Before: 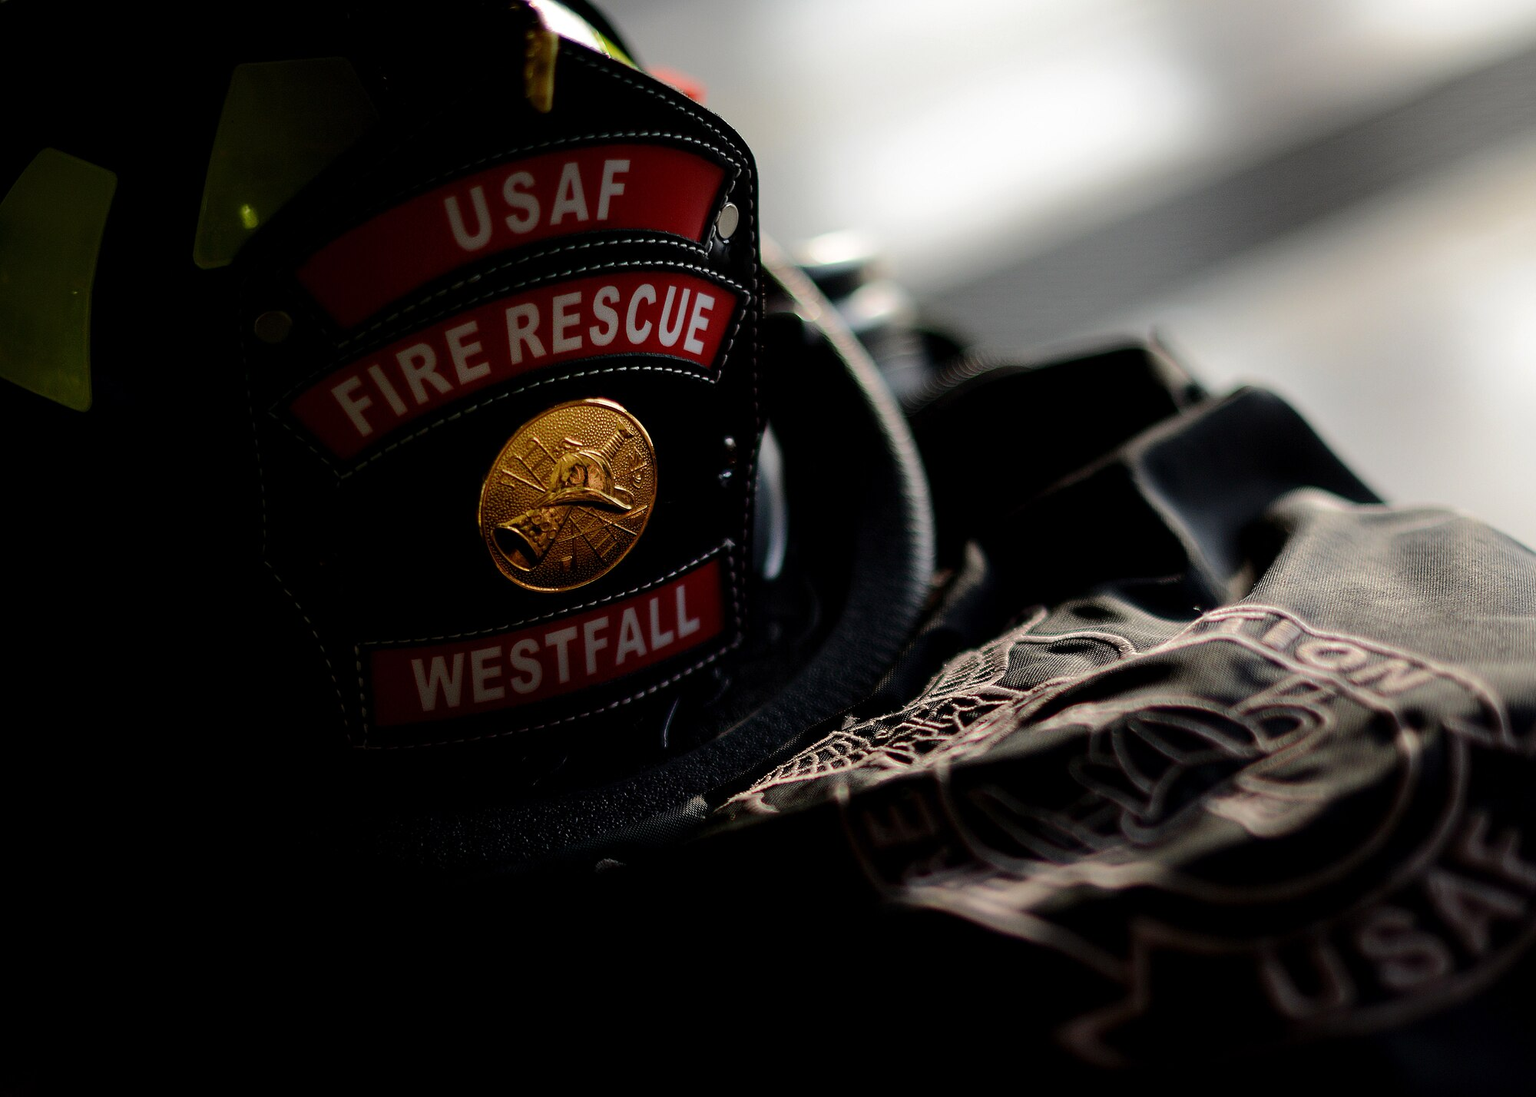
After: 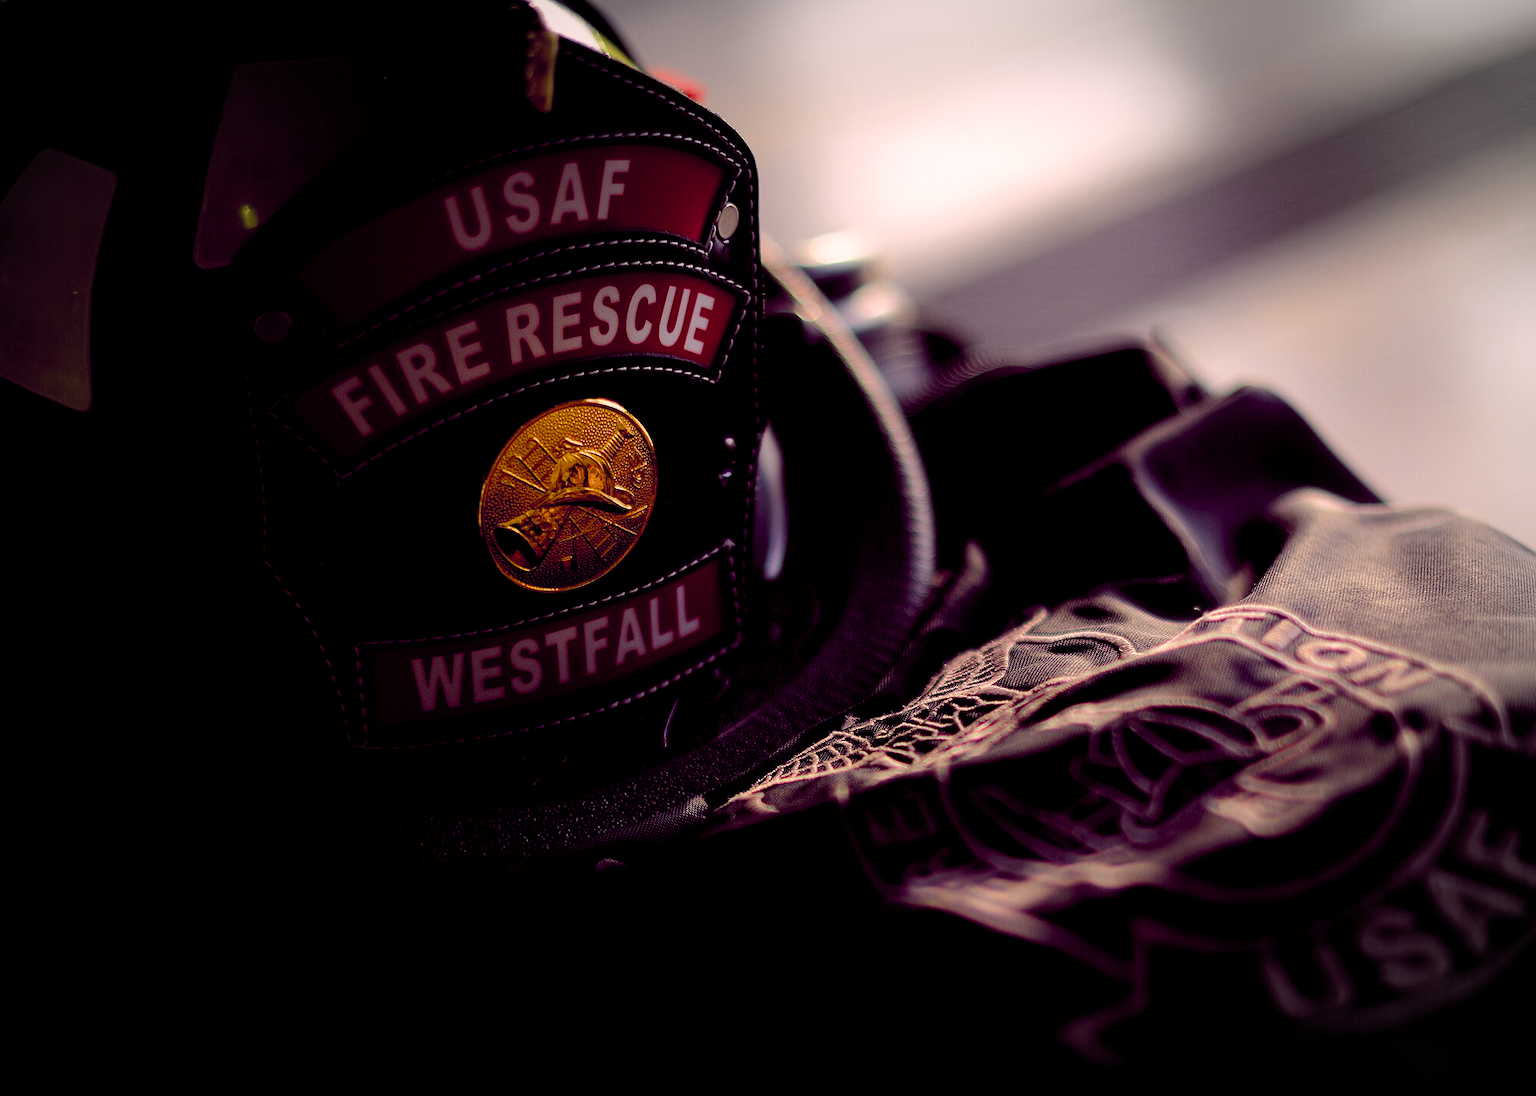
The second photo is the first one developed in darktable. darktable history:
exposure: exposure -0.048 EV, compensate highlight preservation false
color balance rgb: shadows lift › chroma 6.43%, shadows lift › hue 305.74°, highlights gain › chroma 2.43%, highlights gain › hue 35.74°, global offset › chroma 0.28%, global offset › hue 320.29°, linear chroma grading › global chroma 5.5%, perceptual saturation grading › global saturation 30%, contrast 5.15%
vignetting: fall-off start 79.43%, saturation -0.649, width/height ratio 1.327, unbound false
